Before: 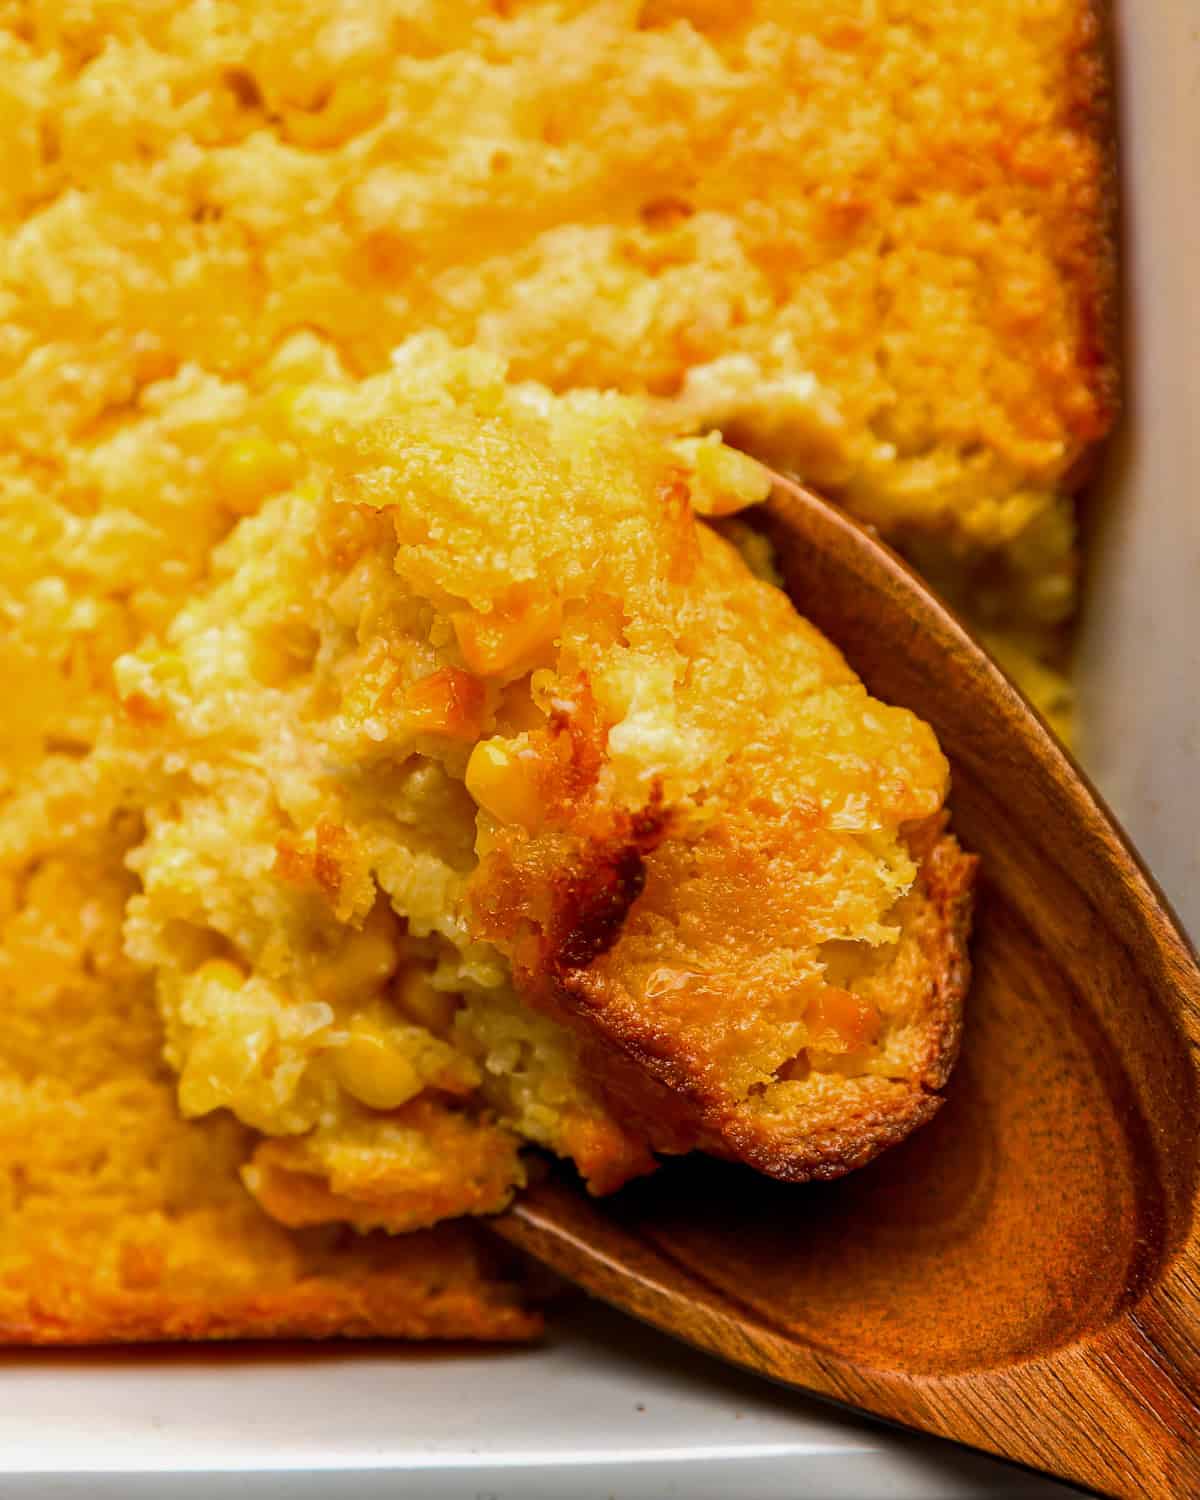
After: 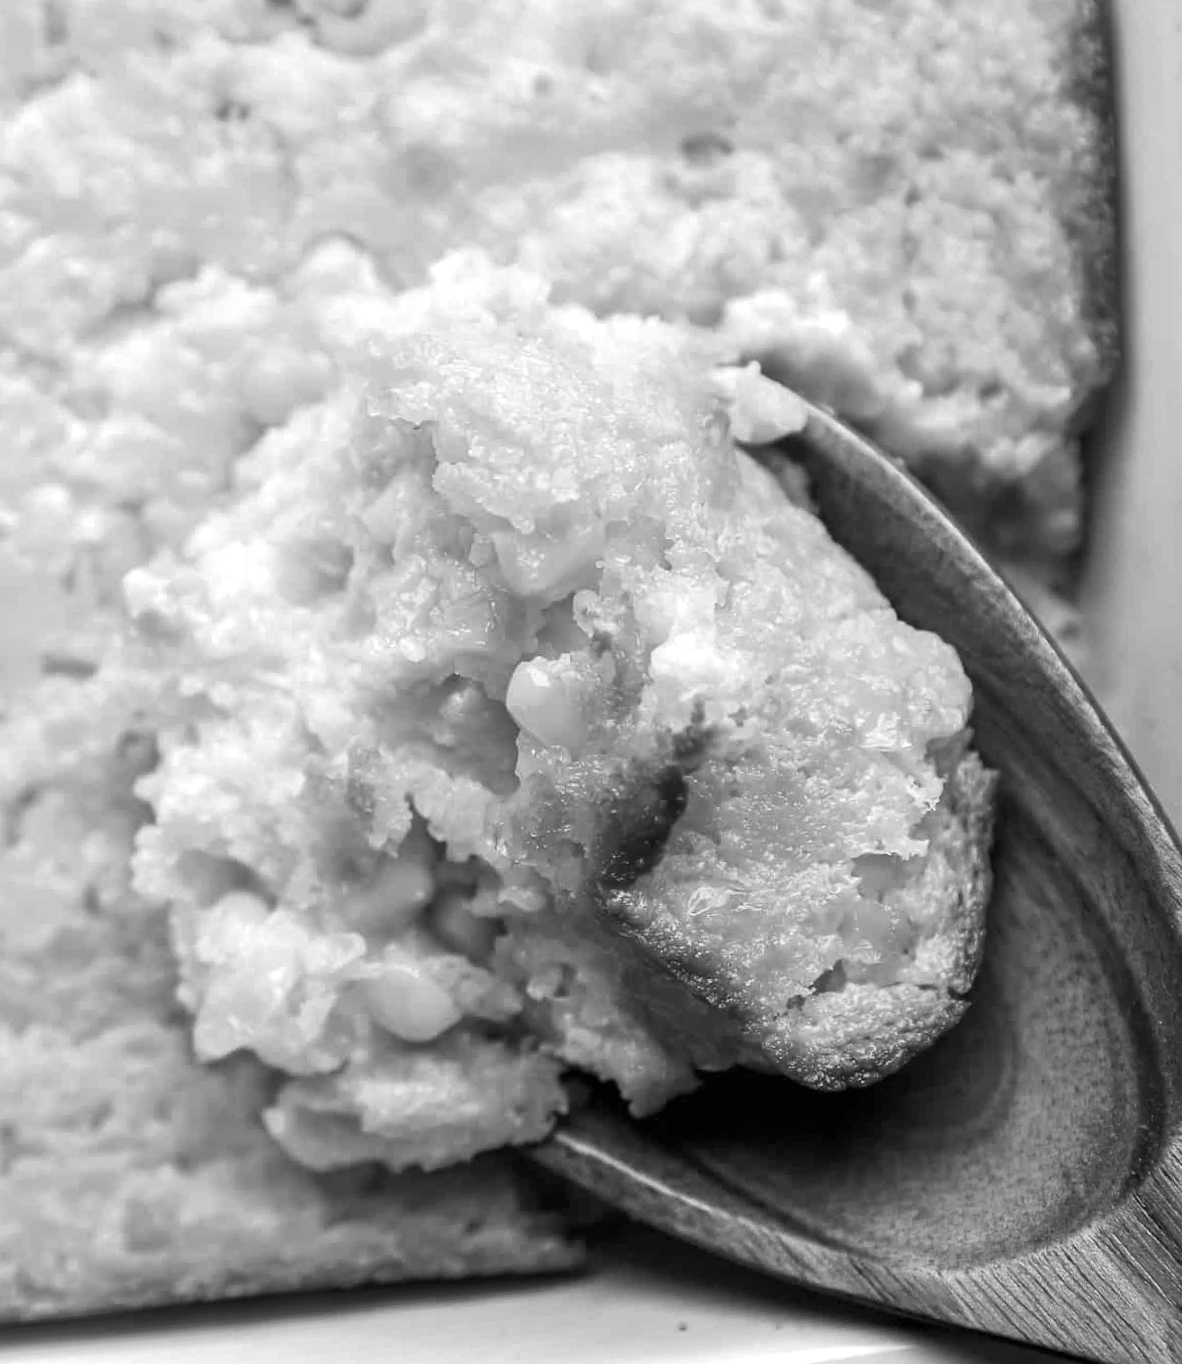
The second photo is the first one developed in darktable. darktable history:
exposure: exposure 0.6 EV, compensate highlight preservation false
monochrome: a -3.63, b -0.465
rotate and perspective: rotation -0.013°, lens shift (vertical) -0.027, lens shift (horizontal) 0.178, crop left 0.016, crop right 0.989, crop top 0.082, crop bottom 0.918
